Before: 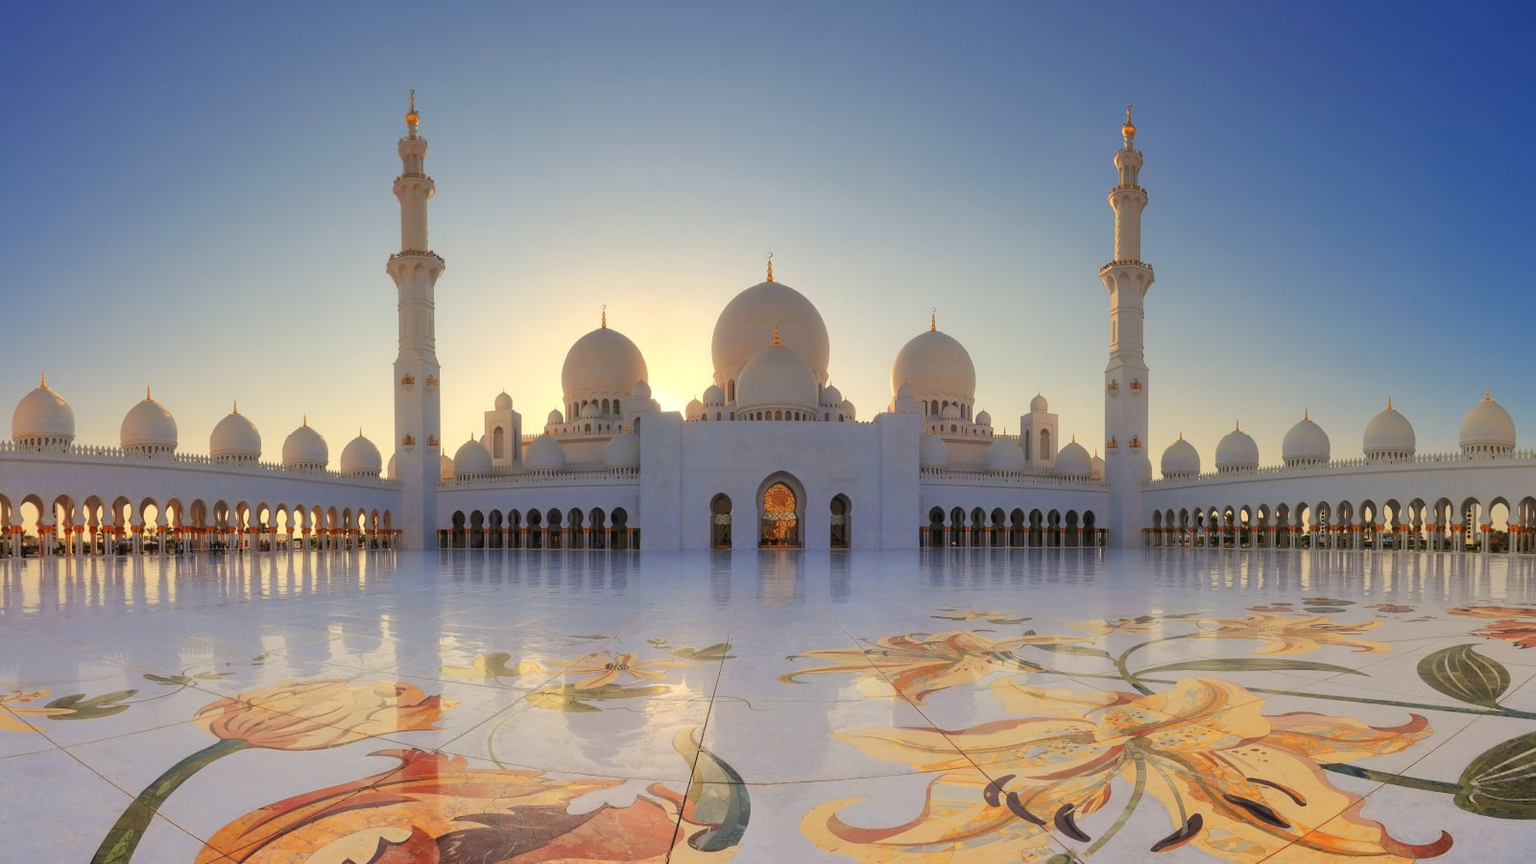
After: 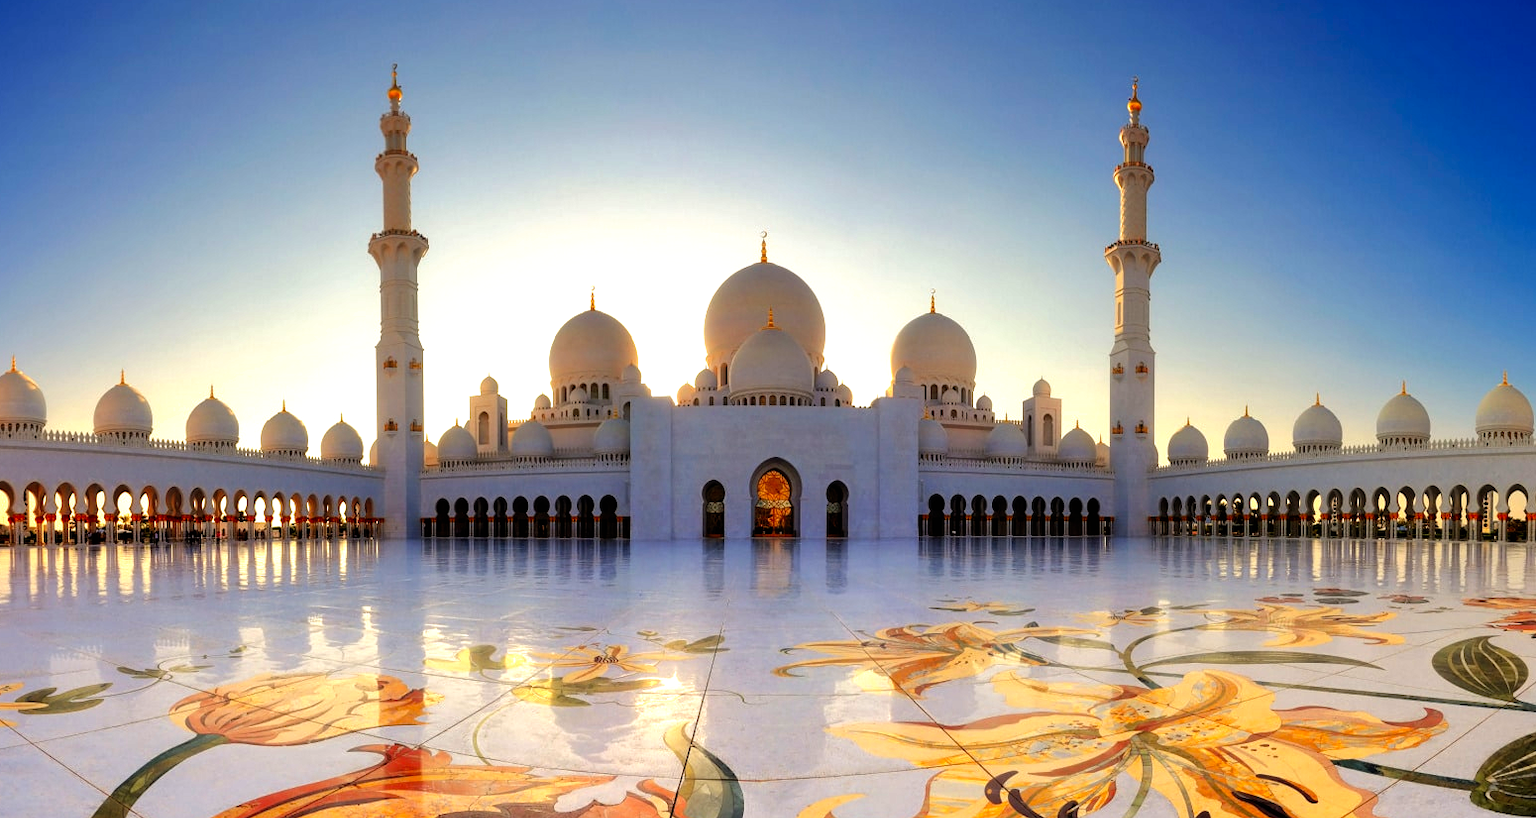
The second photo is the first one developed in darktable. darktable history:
crop: left 1.964%, top 3.251%, right 1.122%, bottom 4.933%
shadows and highlights: shadows 10, white point adjustment 1, highlights -40
filmic rgb: black relative exposure -8.2 EV, white relative exposure 2.2 EV, threshold 3 EV, hardness 7.11, latitude 85.74%, contrast 1.696, highlights saturation mix -4%, shadows ↔ highlights balance -2.69%, preserve chrominance no, color science v5 (2021), contrast in shadows safe, contrast in highlights safe, enable highlight reconstruction true
